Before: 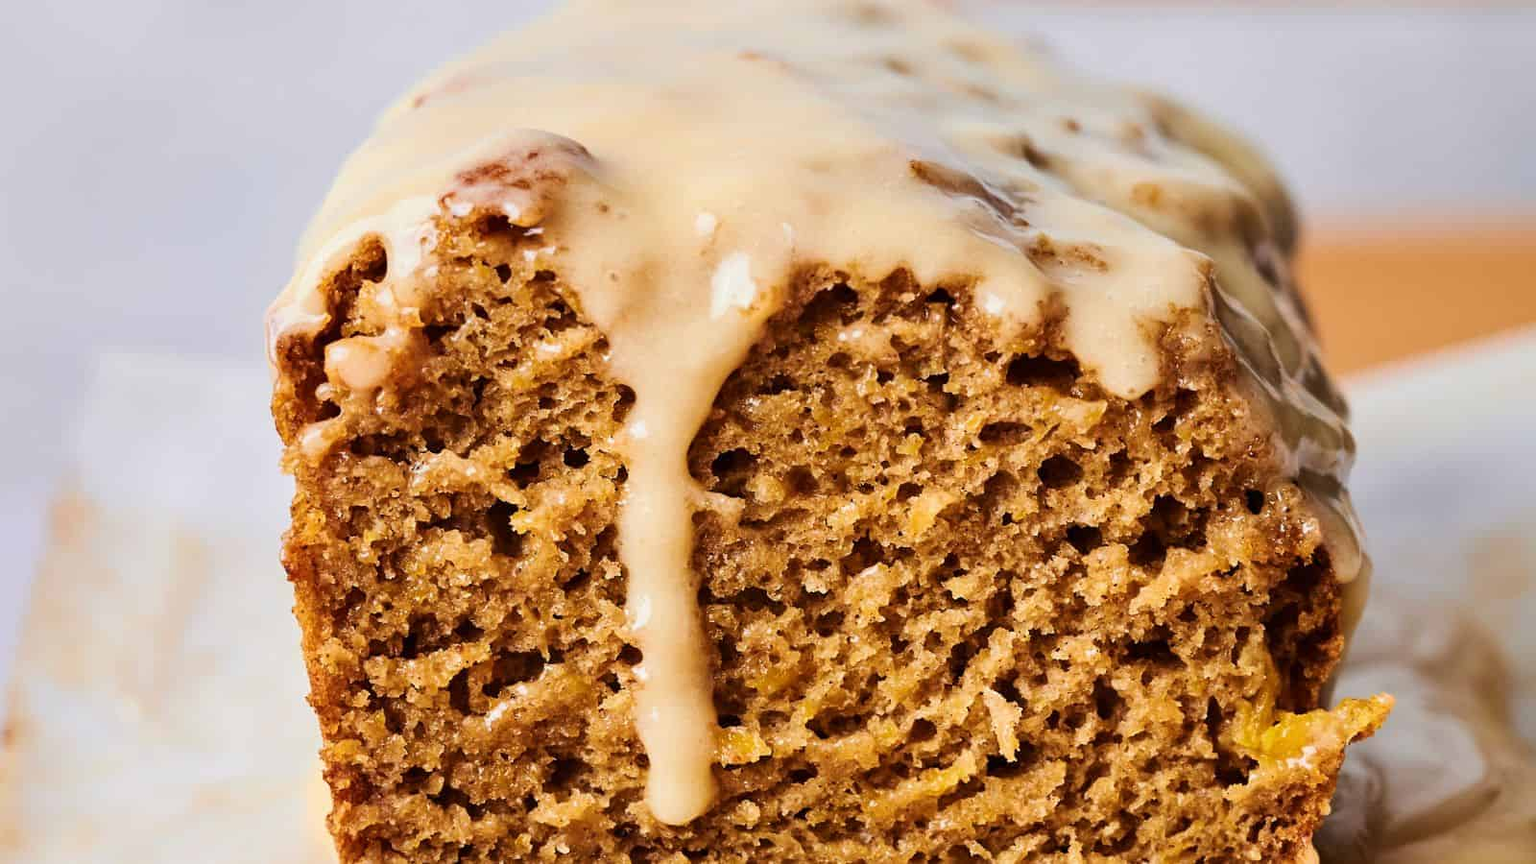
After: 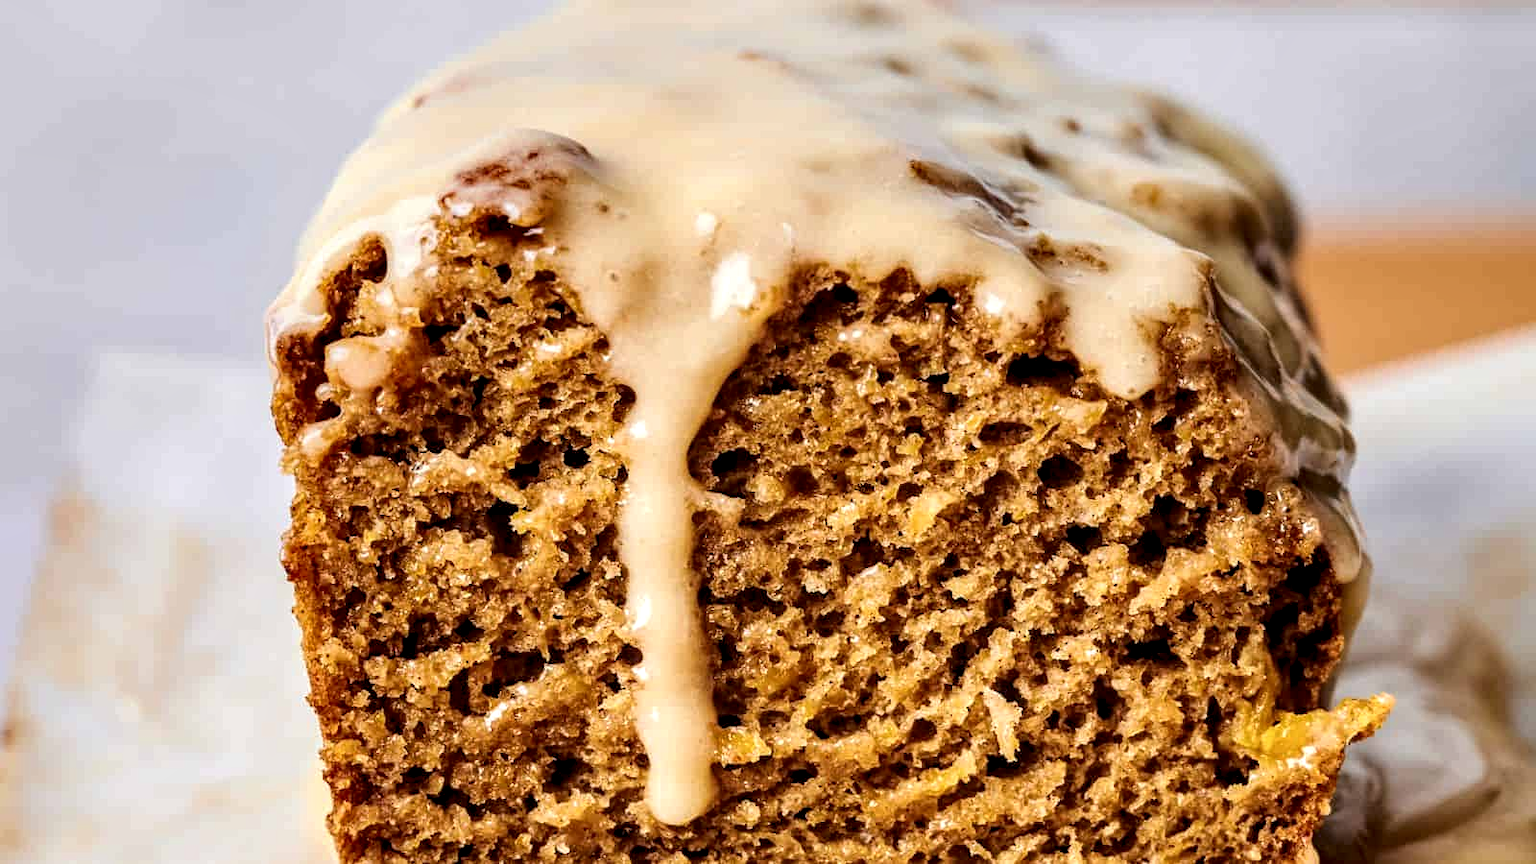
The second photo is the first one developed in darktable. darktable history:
rgb levels: preserve colors max RGB
local contrast: highlights 60%, shadows 60%, detail 160%
